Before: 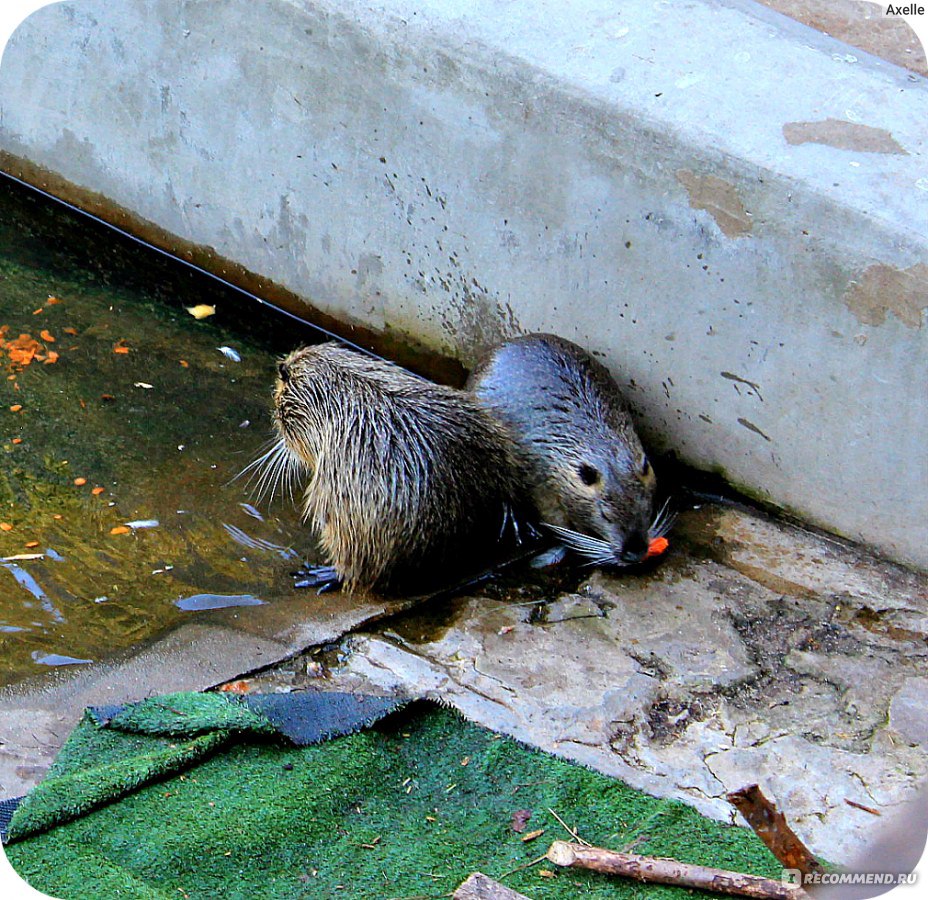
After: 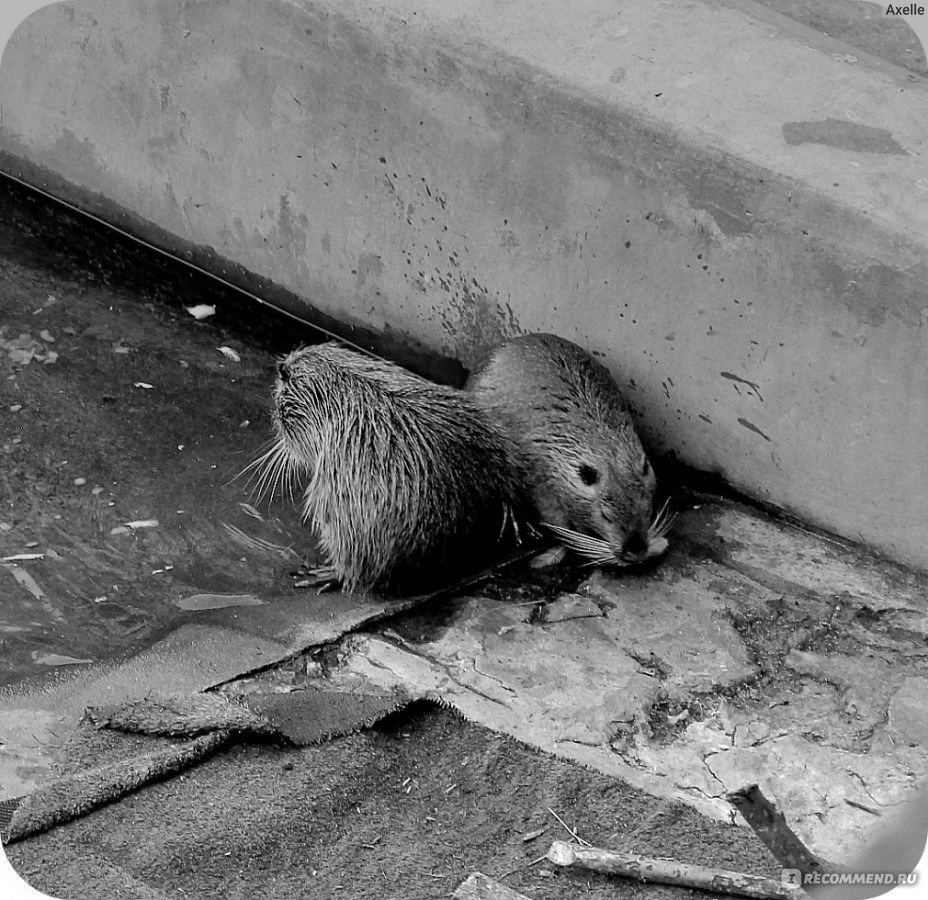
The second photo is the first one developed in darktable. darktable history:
graduated density: hue 238.83°, saturation 50%
shadows and highlights: on, module defaults
monochrome: on, module defaults
